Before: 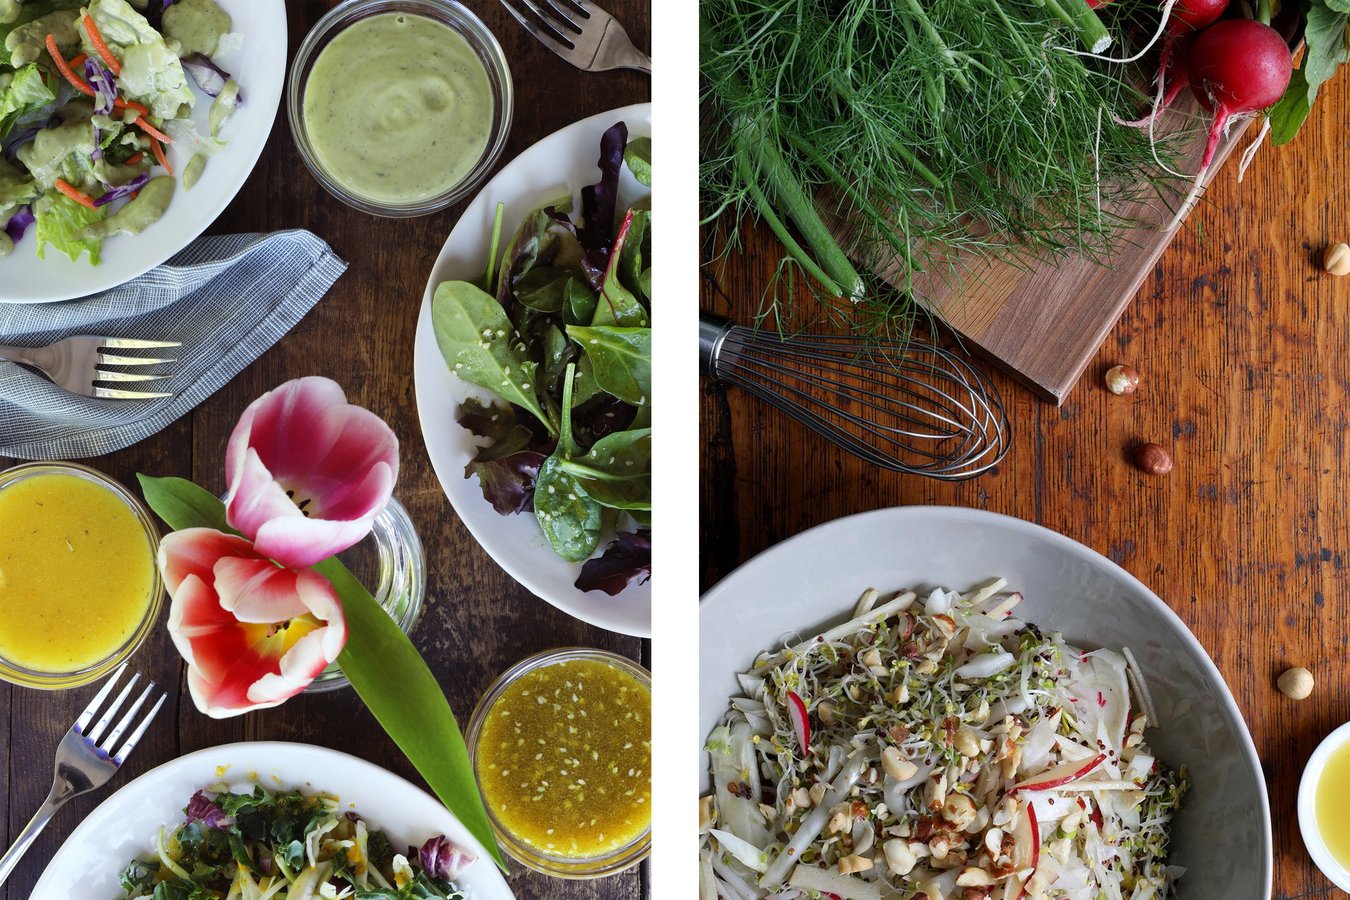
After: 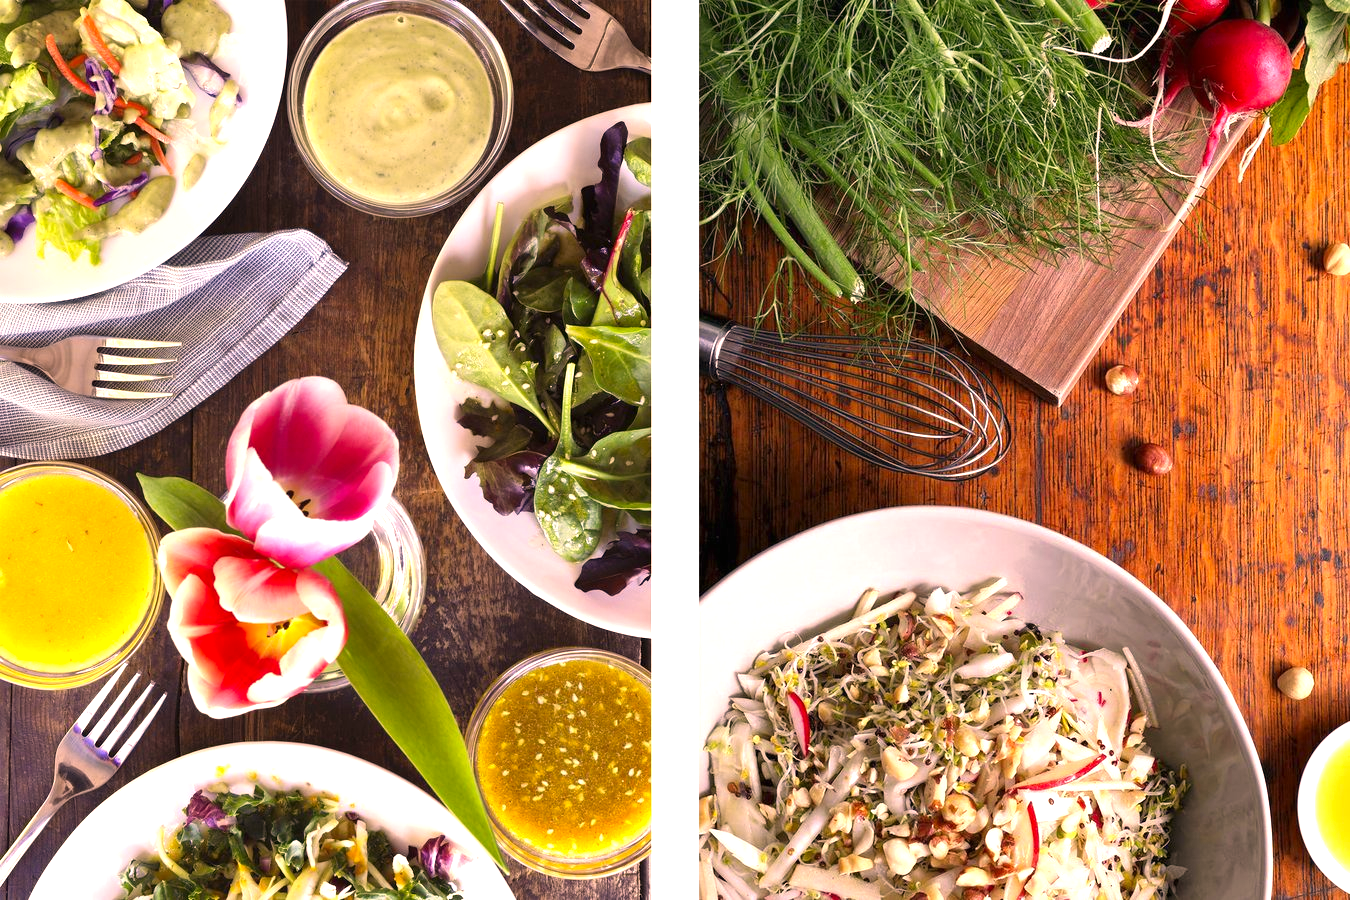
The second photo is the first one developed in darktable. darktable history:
color correction: highlights a* 21.16, highlights b* 19.29
exposure: black level correction 0, exposure 1 EV, compensate exposure bias true, compensate highlight preservation false
